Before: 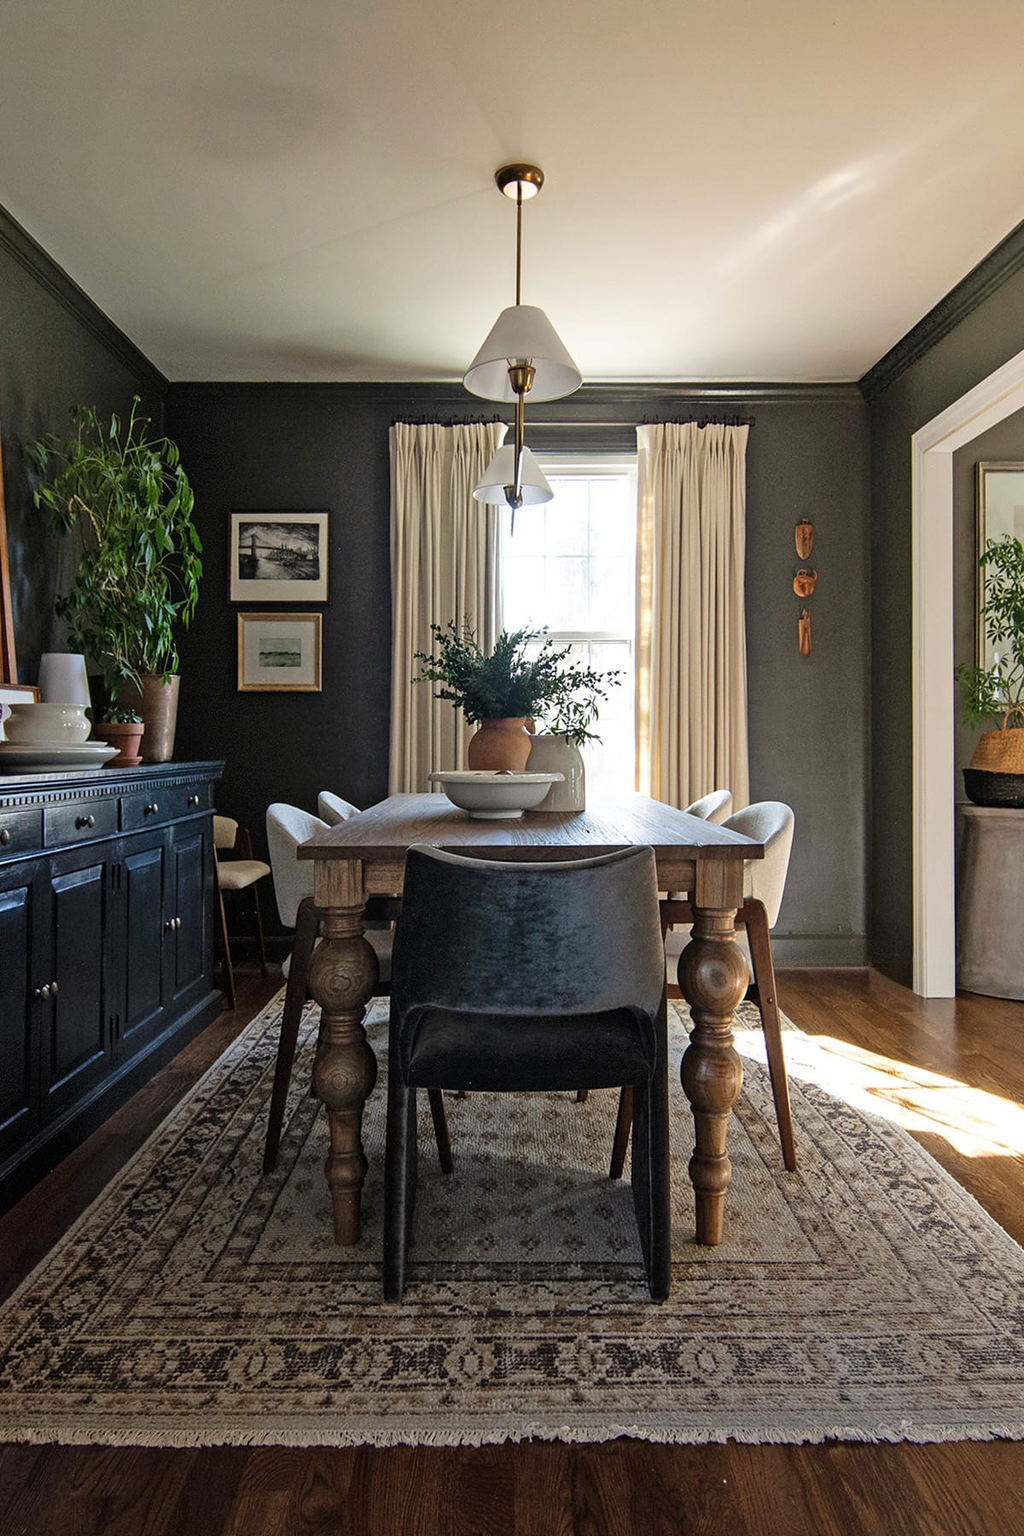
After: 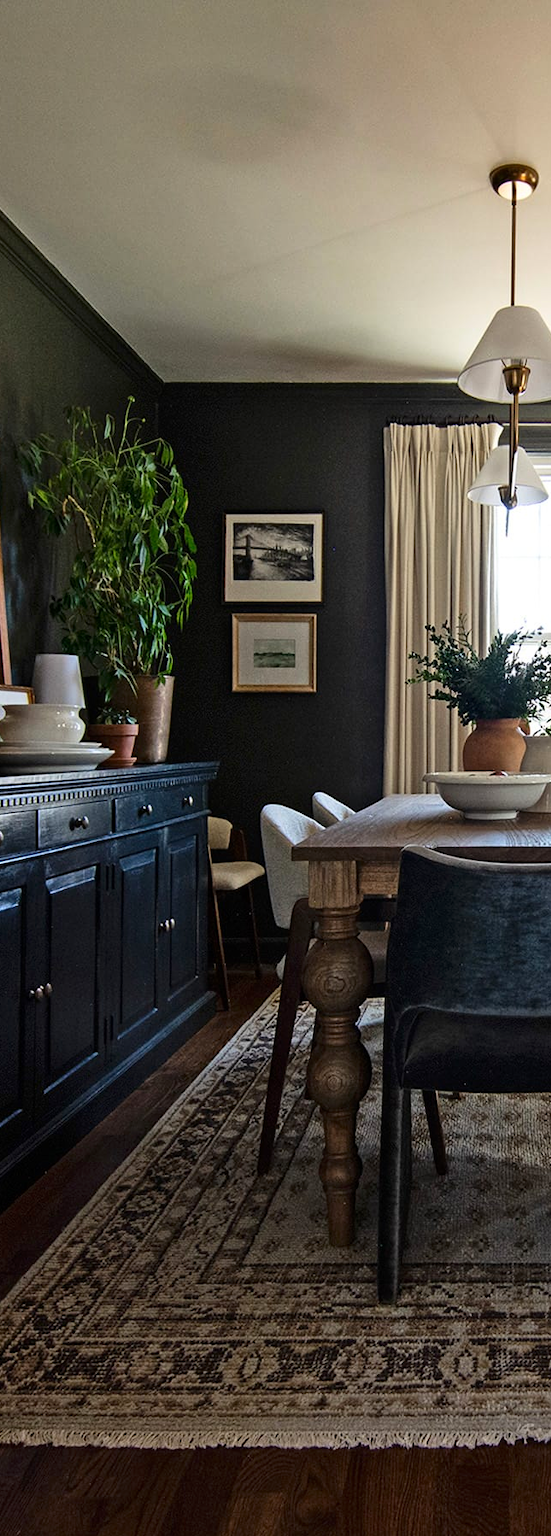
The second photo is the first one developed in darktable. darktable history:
crop: left 0.587%, right 45.588%, bottom 0.086%
contrast brightness saturation: contrast 0.15, brightness -0.01, saturation 0.1
